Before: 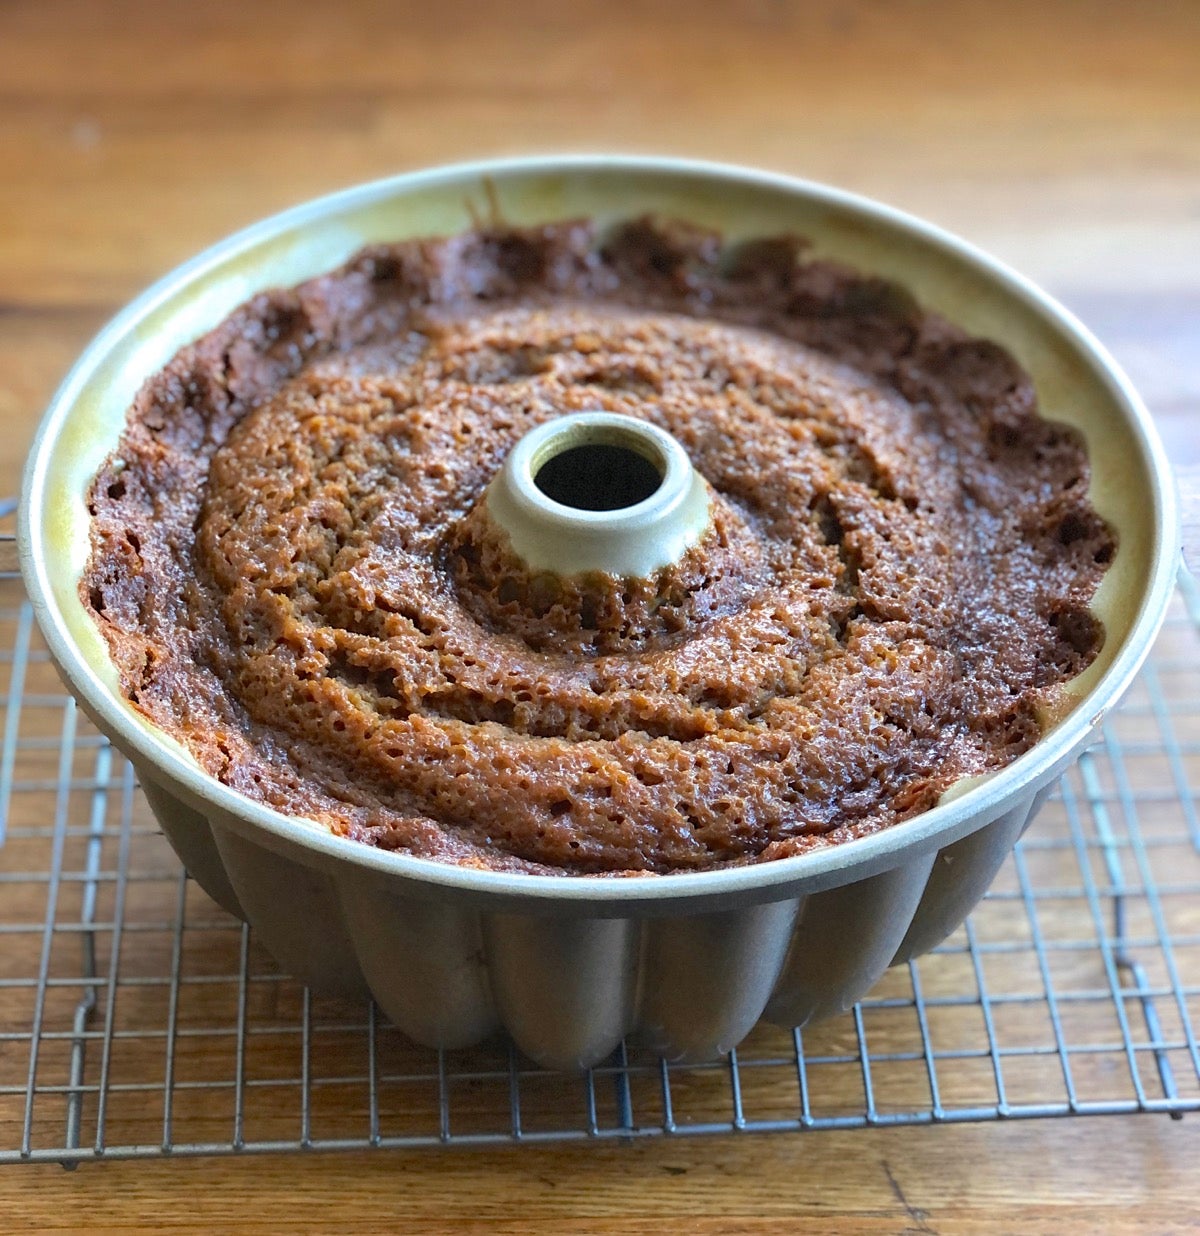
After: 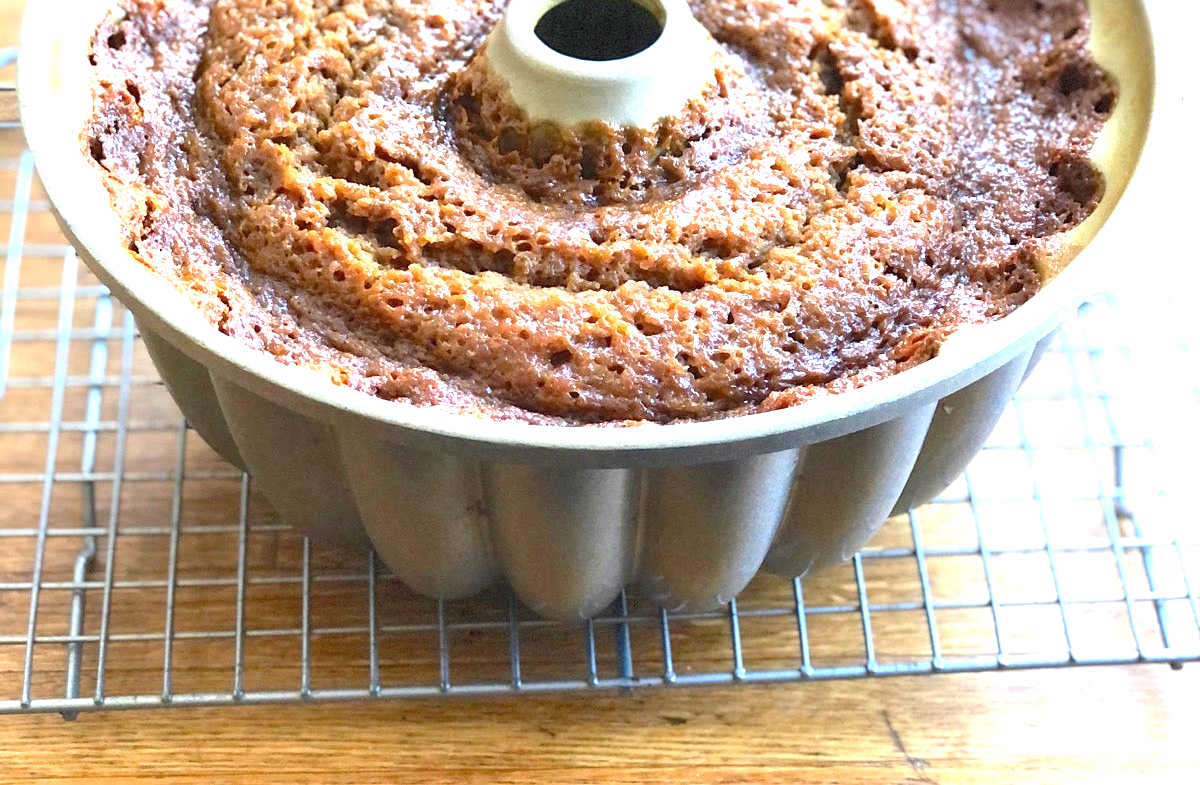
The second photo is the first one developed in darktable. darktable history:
exposure: black level correction 0, exposure 1.46 EV, compensate highlight preservation false
crop and rotate: top 36.428%
